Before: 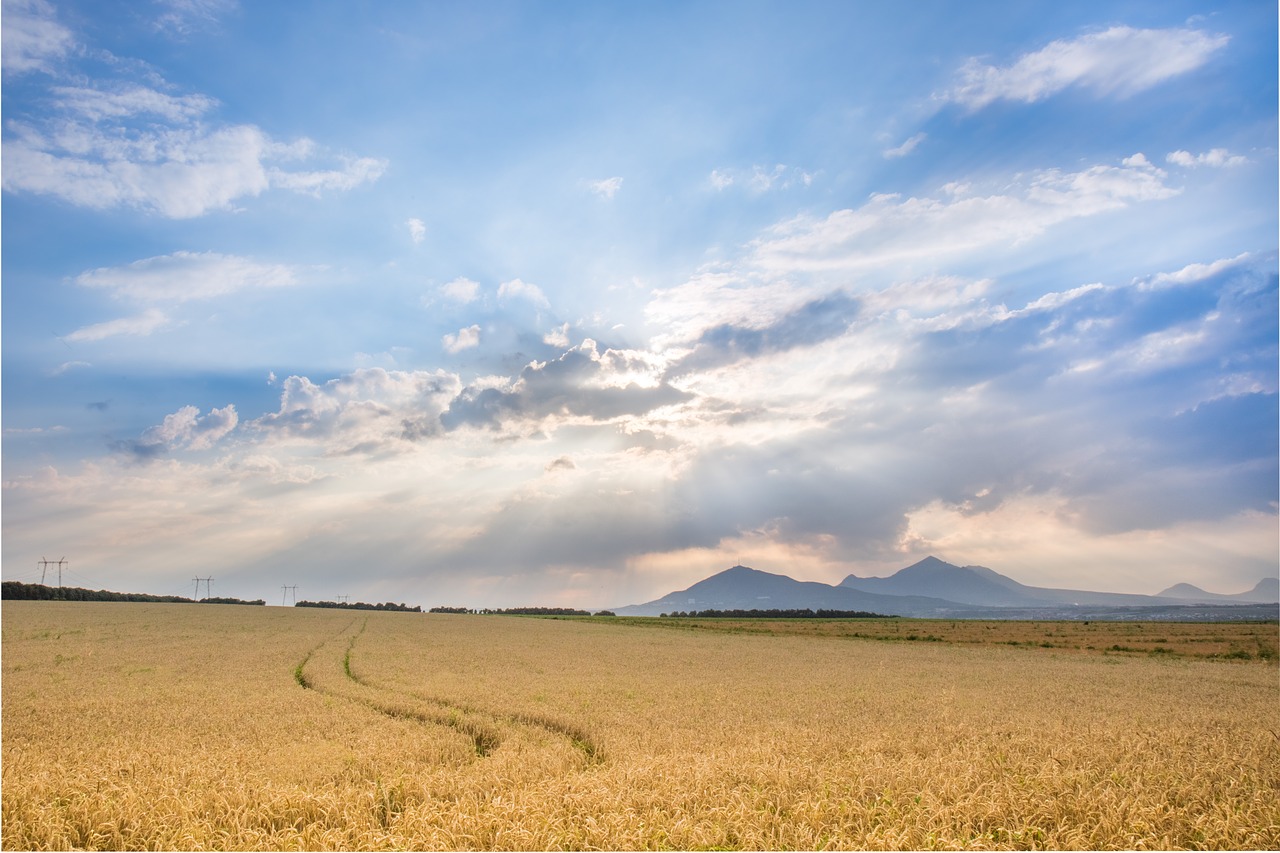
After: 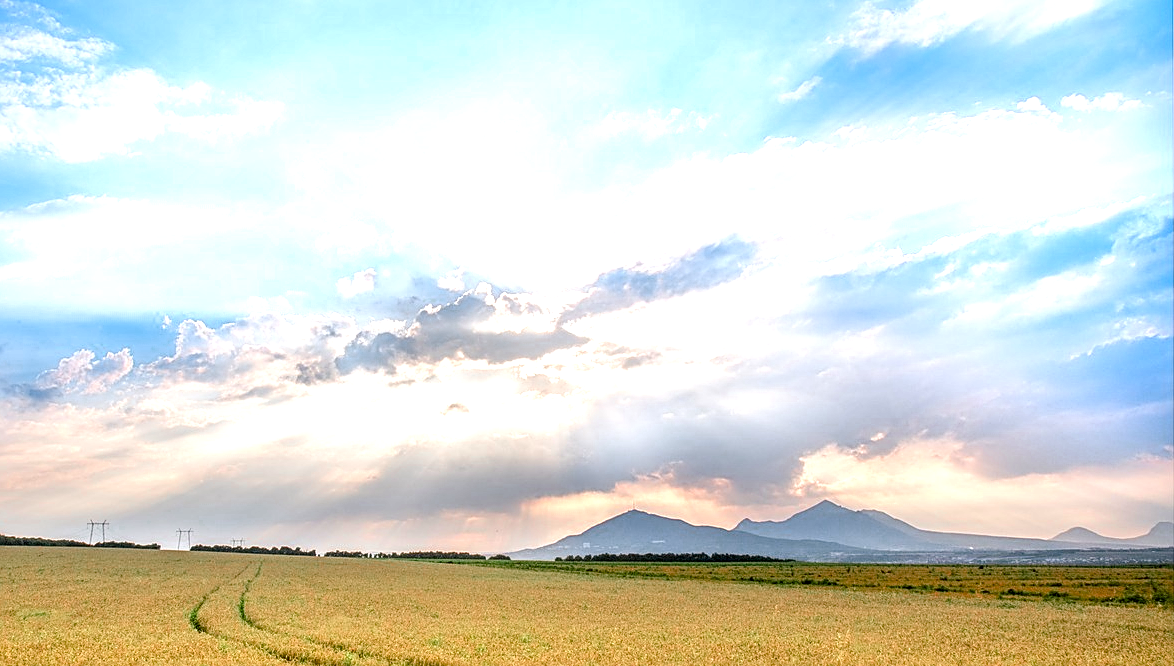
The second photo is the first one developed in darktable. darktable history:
color zones: curves: ch0 [(0, 0.466) (0.128, 0.466) (0.25, 0.5) (0.375, 0.456) (0.5, 0.5) (0.625, 0.5) (0.737, 0.652) (0.875, 0.5)]; ch1 [(0, 0.603) (0.125, 0.618) (0.261, 0.348) (0.372, 0.353) (0.497, 0.363) (0.611, 0.45) (0.731, 0.427) (0.875, 0.518) (0.998, 0.652)]; ch2 [(0, 0.559) (0.125, 0.451) (0.253, 0.564) (0.37, 0.578) (0.5, 0.466) (0.625, 0.471) (0.731, 0.471) (0.88, 0.485)]
crop: left 8.213%, top 6.616%, bottom 15.295%
color balance rgb: shadows lift › chroma 2.023%, shadows lift › hue 183.27°, highlights gain › chroma 0.199%, highlights gain › hue 331.19°, perceptual saturation grading › global saturation 20%, perceptual saturation grading › highlights -13.946%, perceptual saturation grading › shadows 50.163%, perceptual brilliance grading › global brilliance 2.309%, perceptual brilliance grading › highlights -3.839%, global vibrance 14.83%
exposure: exposure 0.51 EV, compensate highlight preservation false
local contrast: detail 155%
contrast brightness saturation: contrast 0.038, saturation 0.066
sharpen: on, module defaults
